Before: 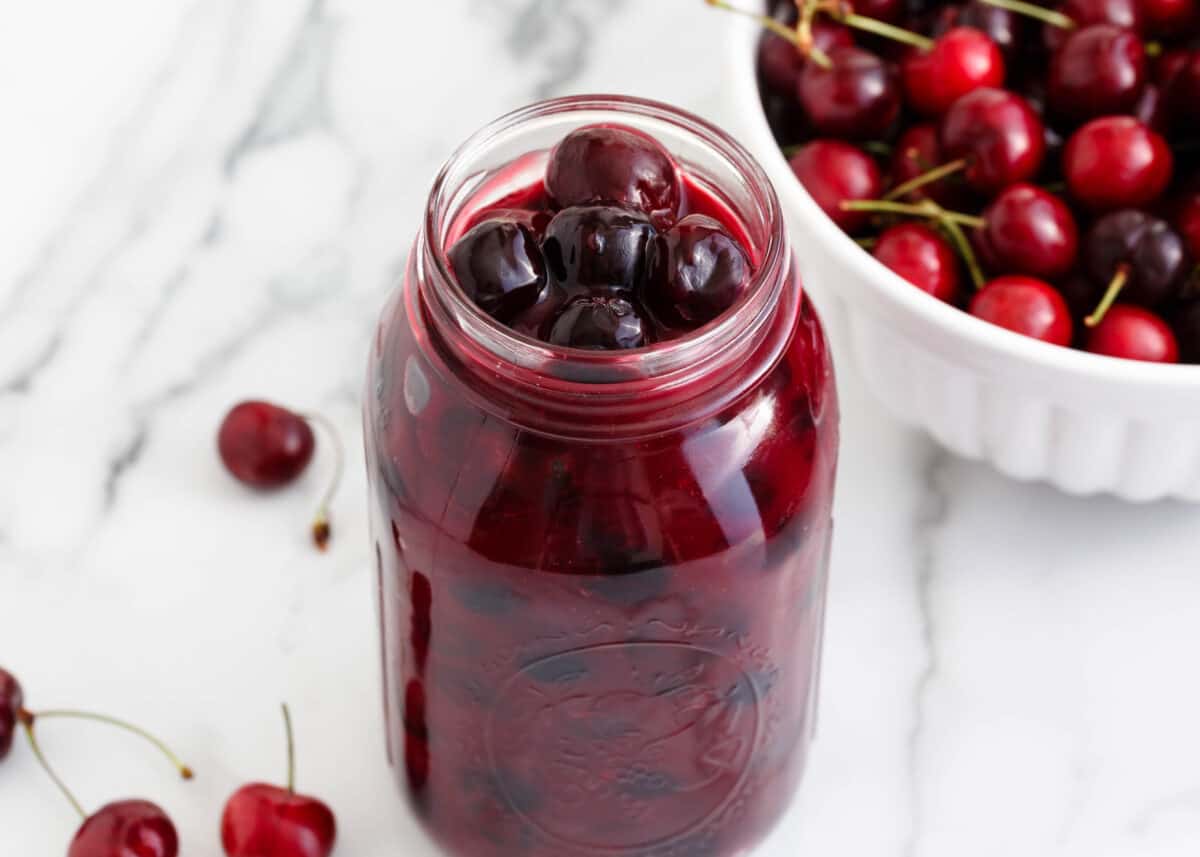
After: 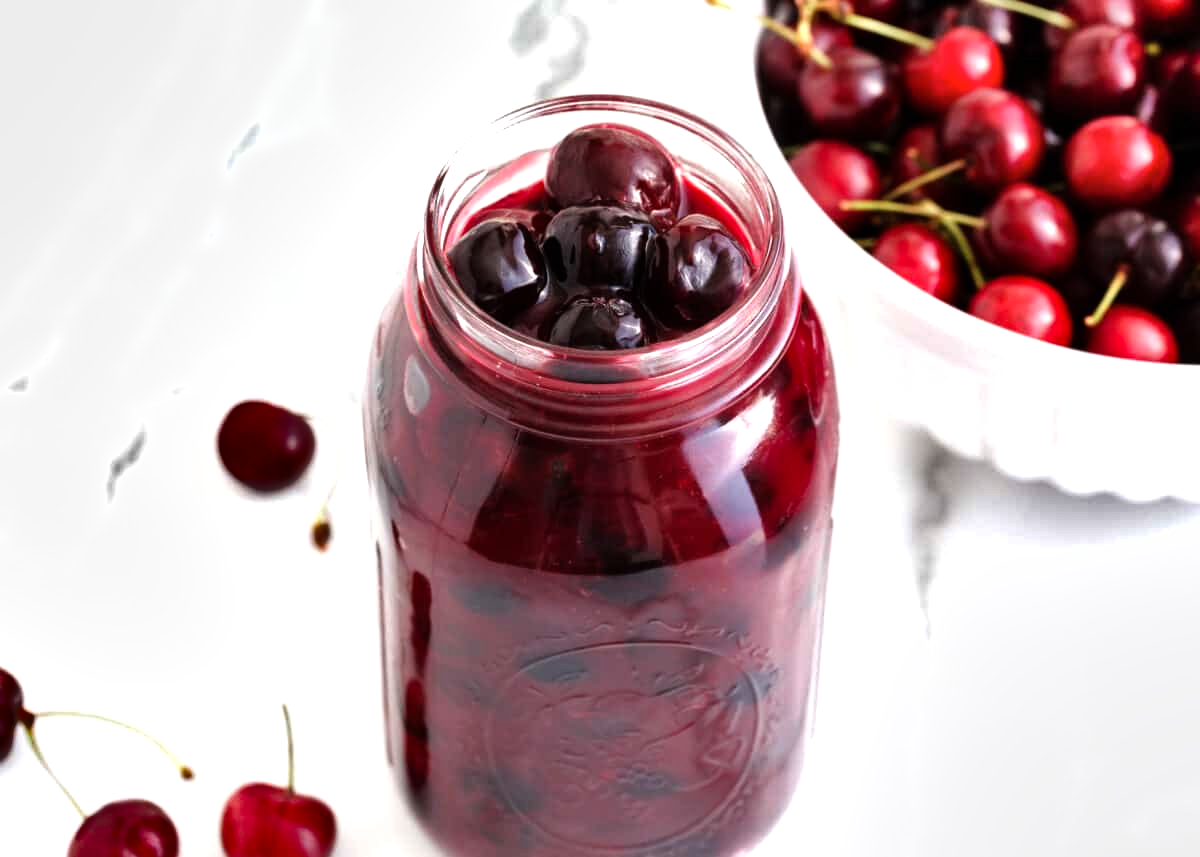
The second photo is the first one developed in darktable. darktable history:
shadows and highlights: low approximation 0.01, soften with gaussian
tone equalizer: -8 EV -0.774 EV, -7 EV -0.738 EV, -6 EV -0.629 EV, -5 EV -0.4 EV, -3 EV 0.393 EV, -2 EV 0.6 EV, -1 EV 0.688 EV, +0 EV 0.722 EV
